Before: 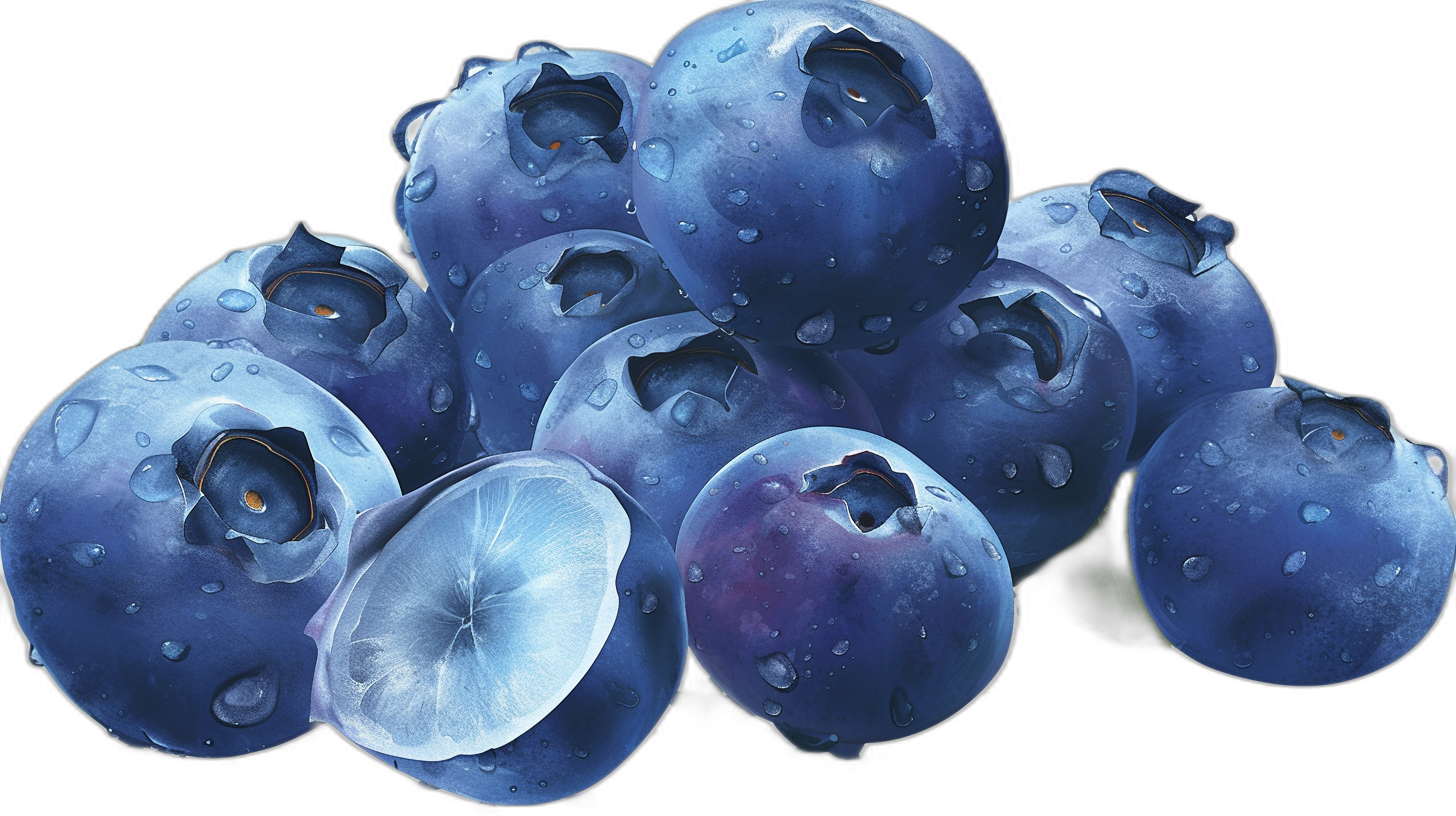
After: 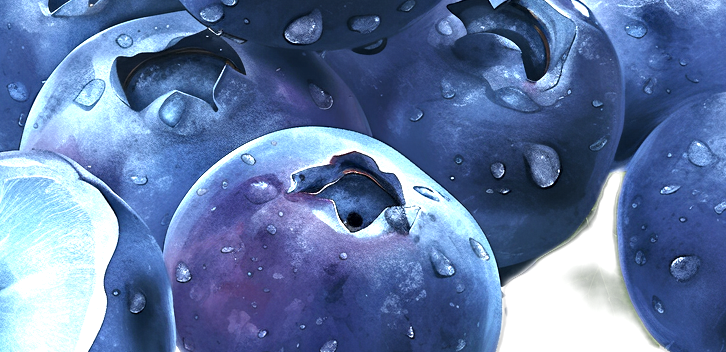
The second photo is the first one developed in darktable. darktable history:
crop: left 35.224%, top 36.77%, right 14.906%, bottom 19.975%
contrast equalizer: y [[0.511, 0.558, 0.631, 0.632, 0.559, 0.512], [0.5 ×6], [0.507, 0.559, 0.627, 0.644, 0.647, 0.647], [0 ×6], [0 ×6]]
tone equalizer: -8 EV -0.71 EV, -7 EV -0.683 EV, -6 EV -0.599 EV, -5 EV -0.414 EV, -3 EV 0.382 EV, -2 EV 0.6 EV, -1 EV 0.685 EV, +0 EV 0.776 EV
